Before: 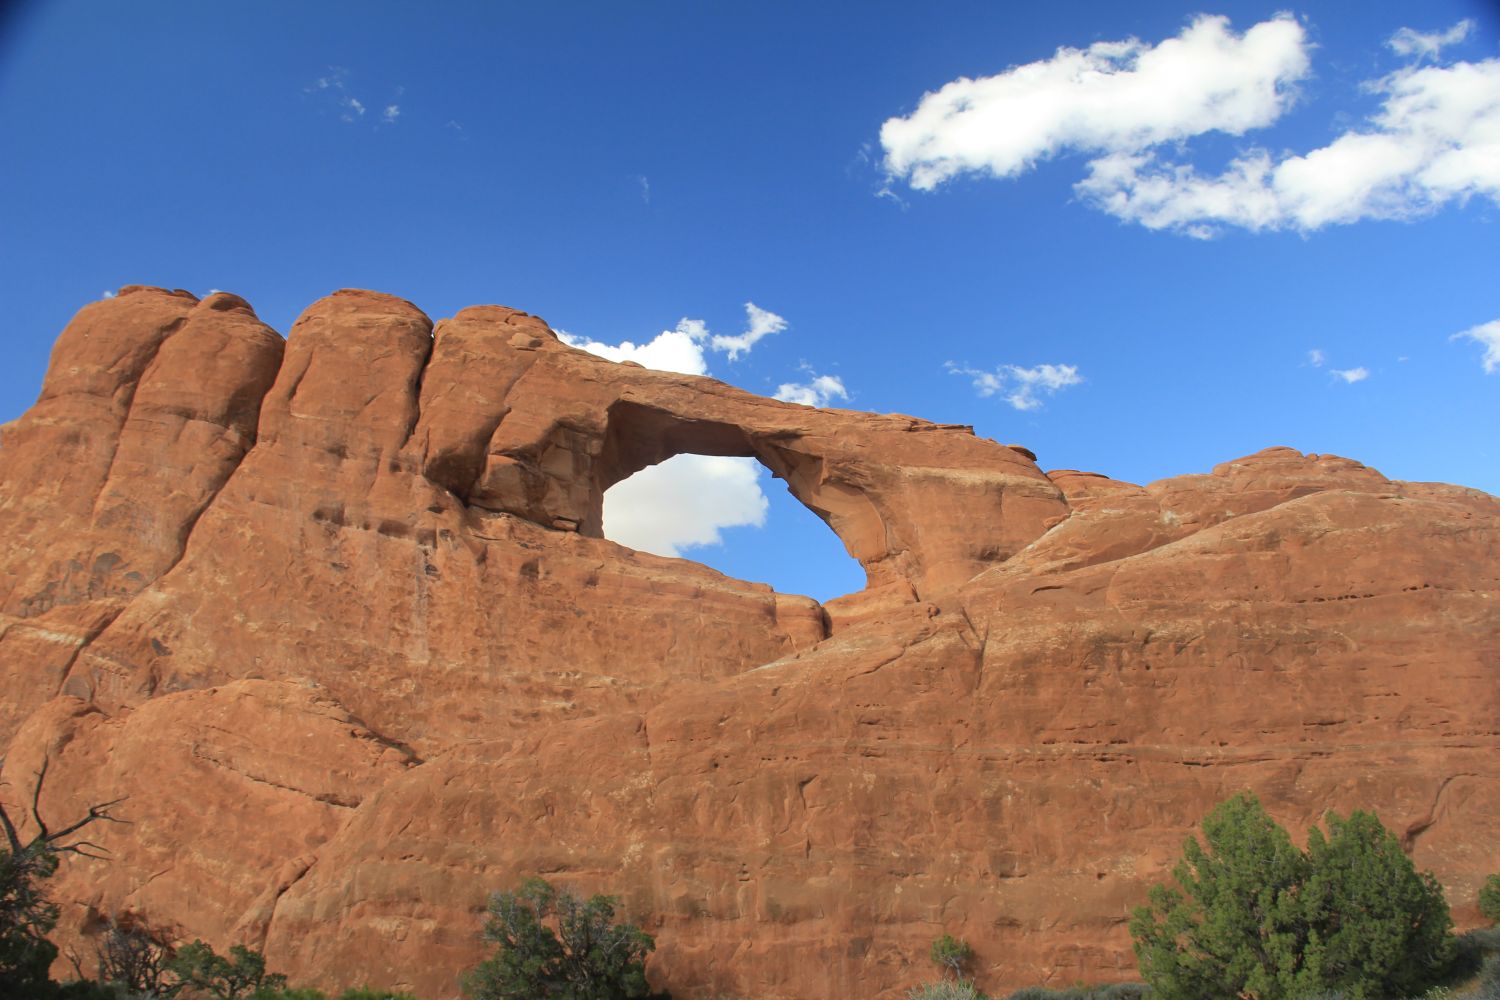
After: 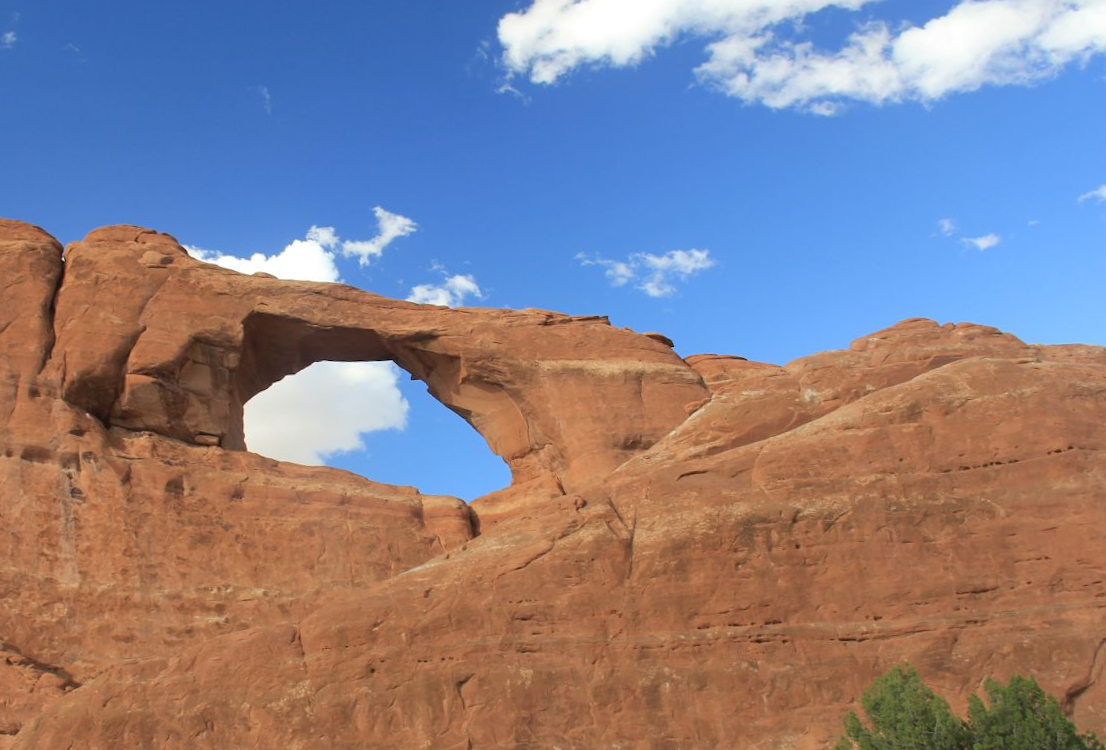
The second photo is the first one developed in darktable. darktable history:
crop: left 23.095%, top 5.827%, bottom 11.854%
rotate and perspective: rotation -3.52°, crop left 0.036, crop right 0.964, crop top 0.081, crop bottom 0.919
